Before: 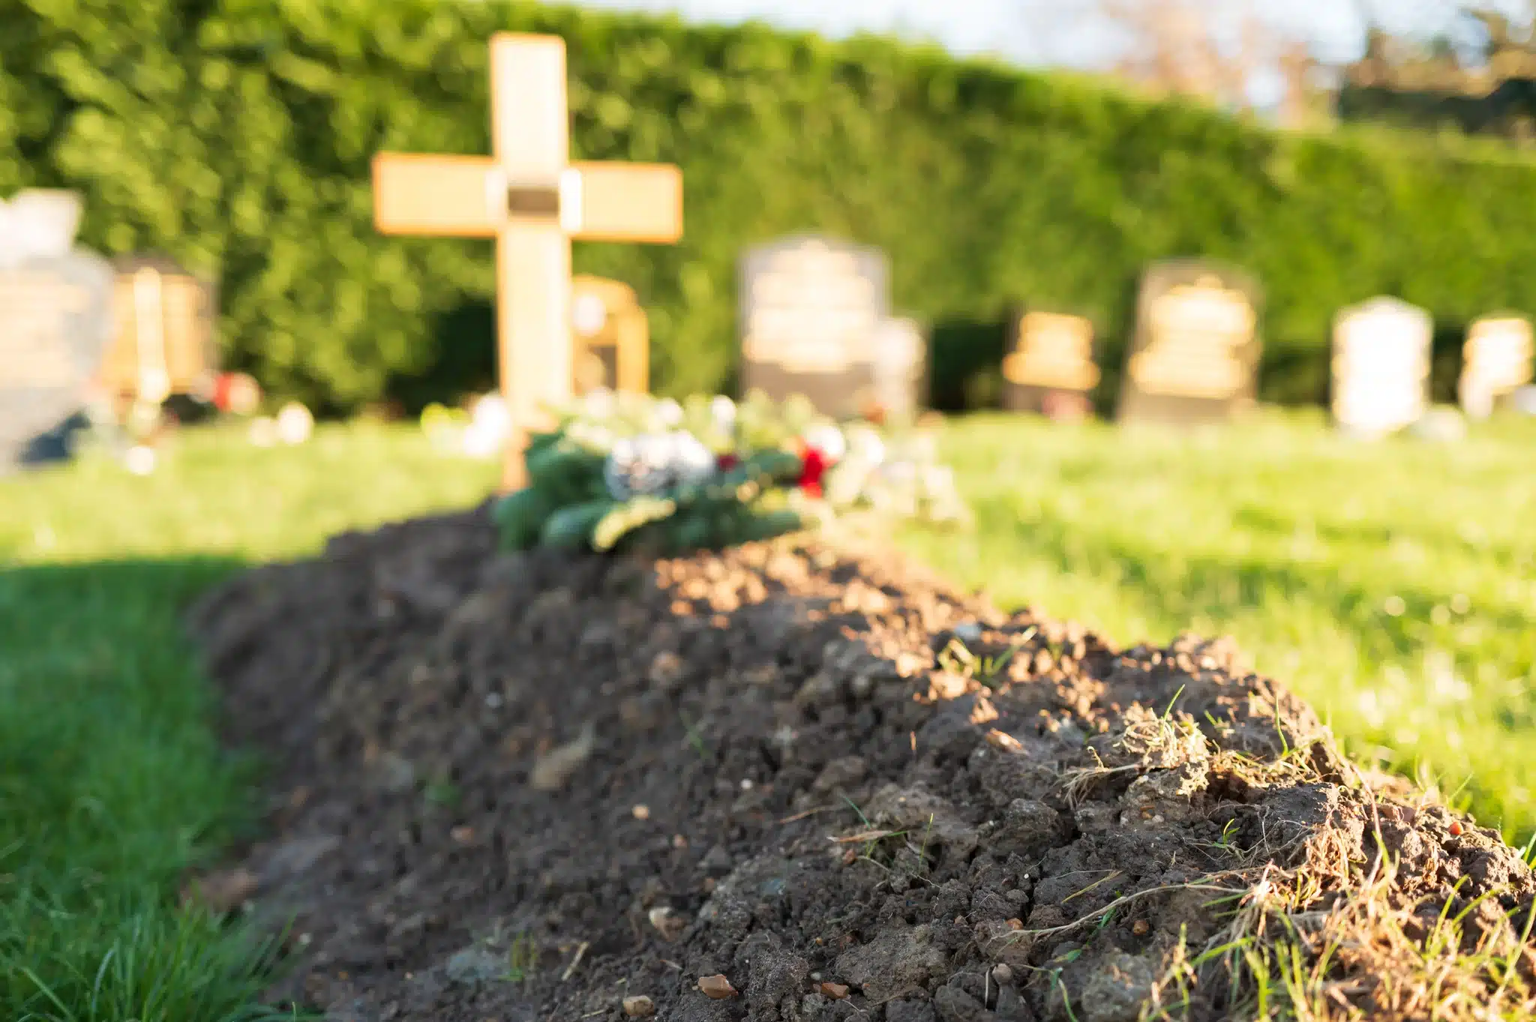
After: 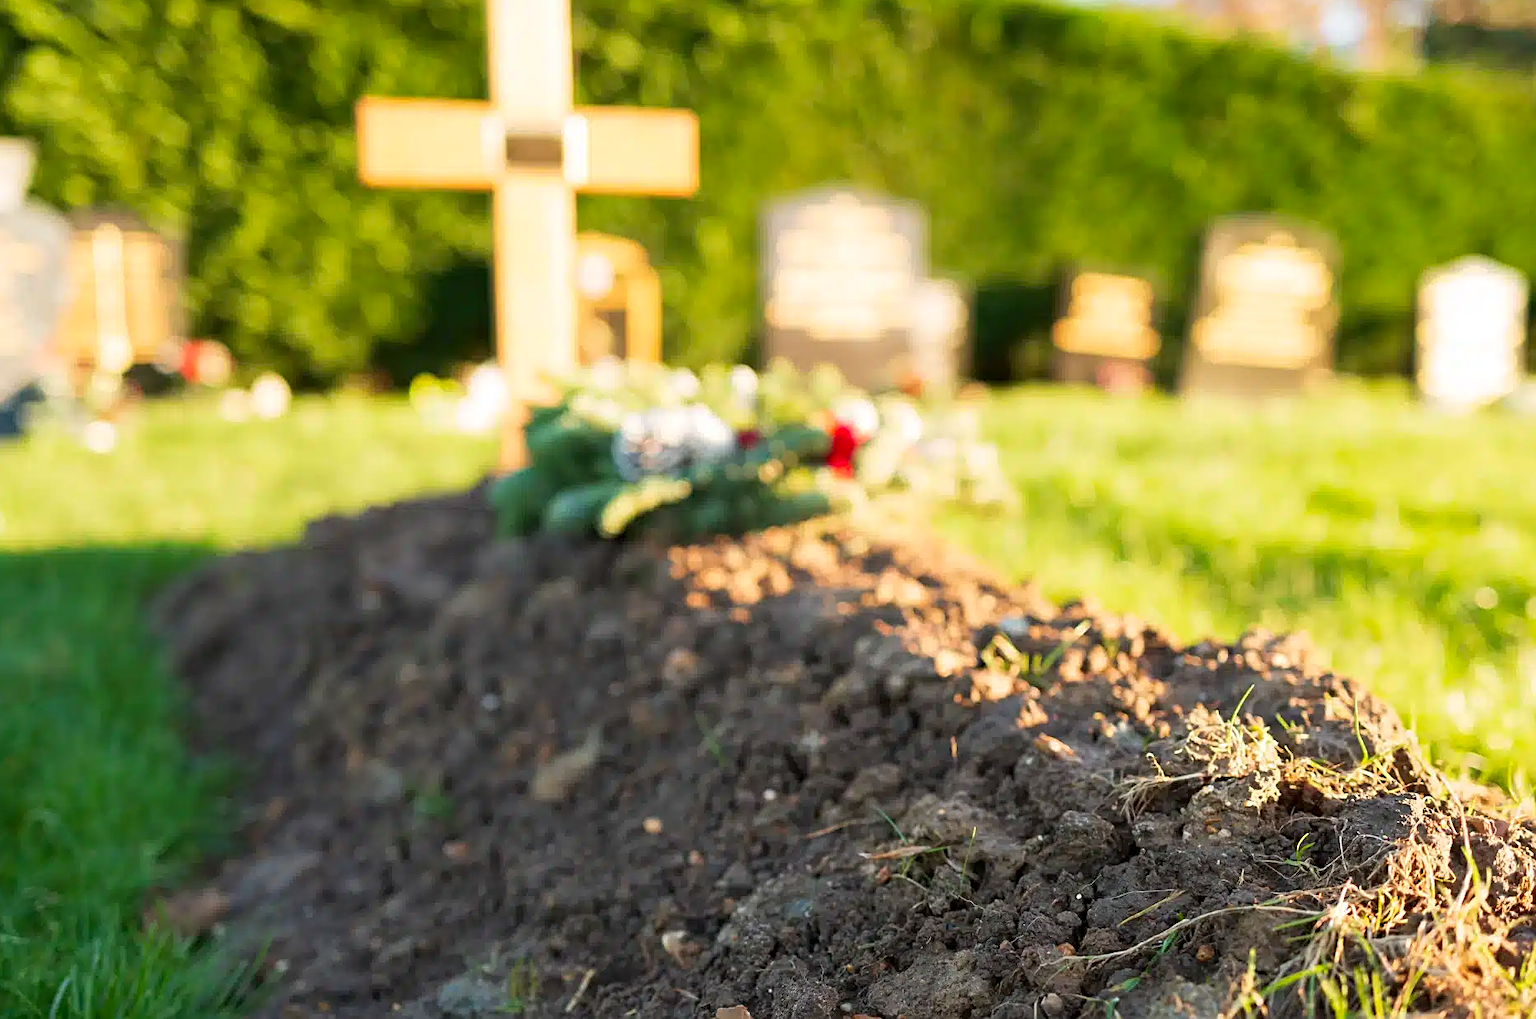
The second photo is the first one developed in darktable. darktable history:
contrast brightness saturation: saturation 0.184
exposure: black level correction 0.001, compensate exposure bias true, compensate highlight preservation false
sharpen: on, module defaults
crop: left 3.291%, top 6.413%, right 6.19%, bottom 3.327%
